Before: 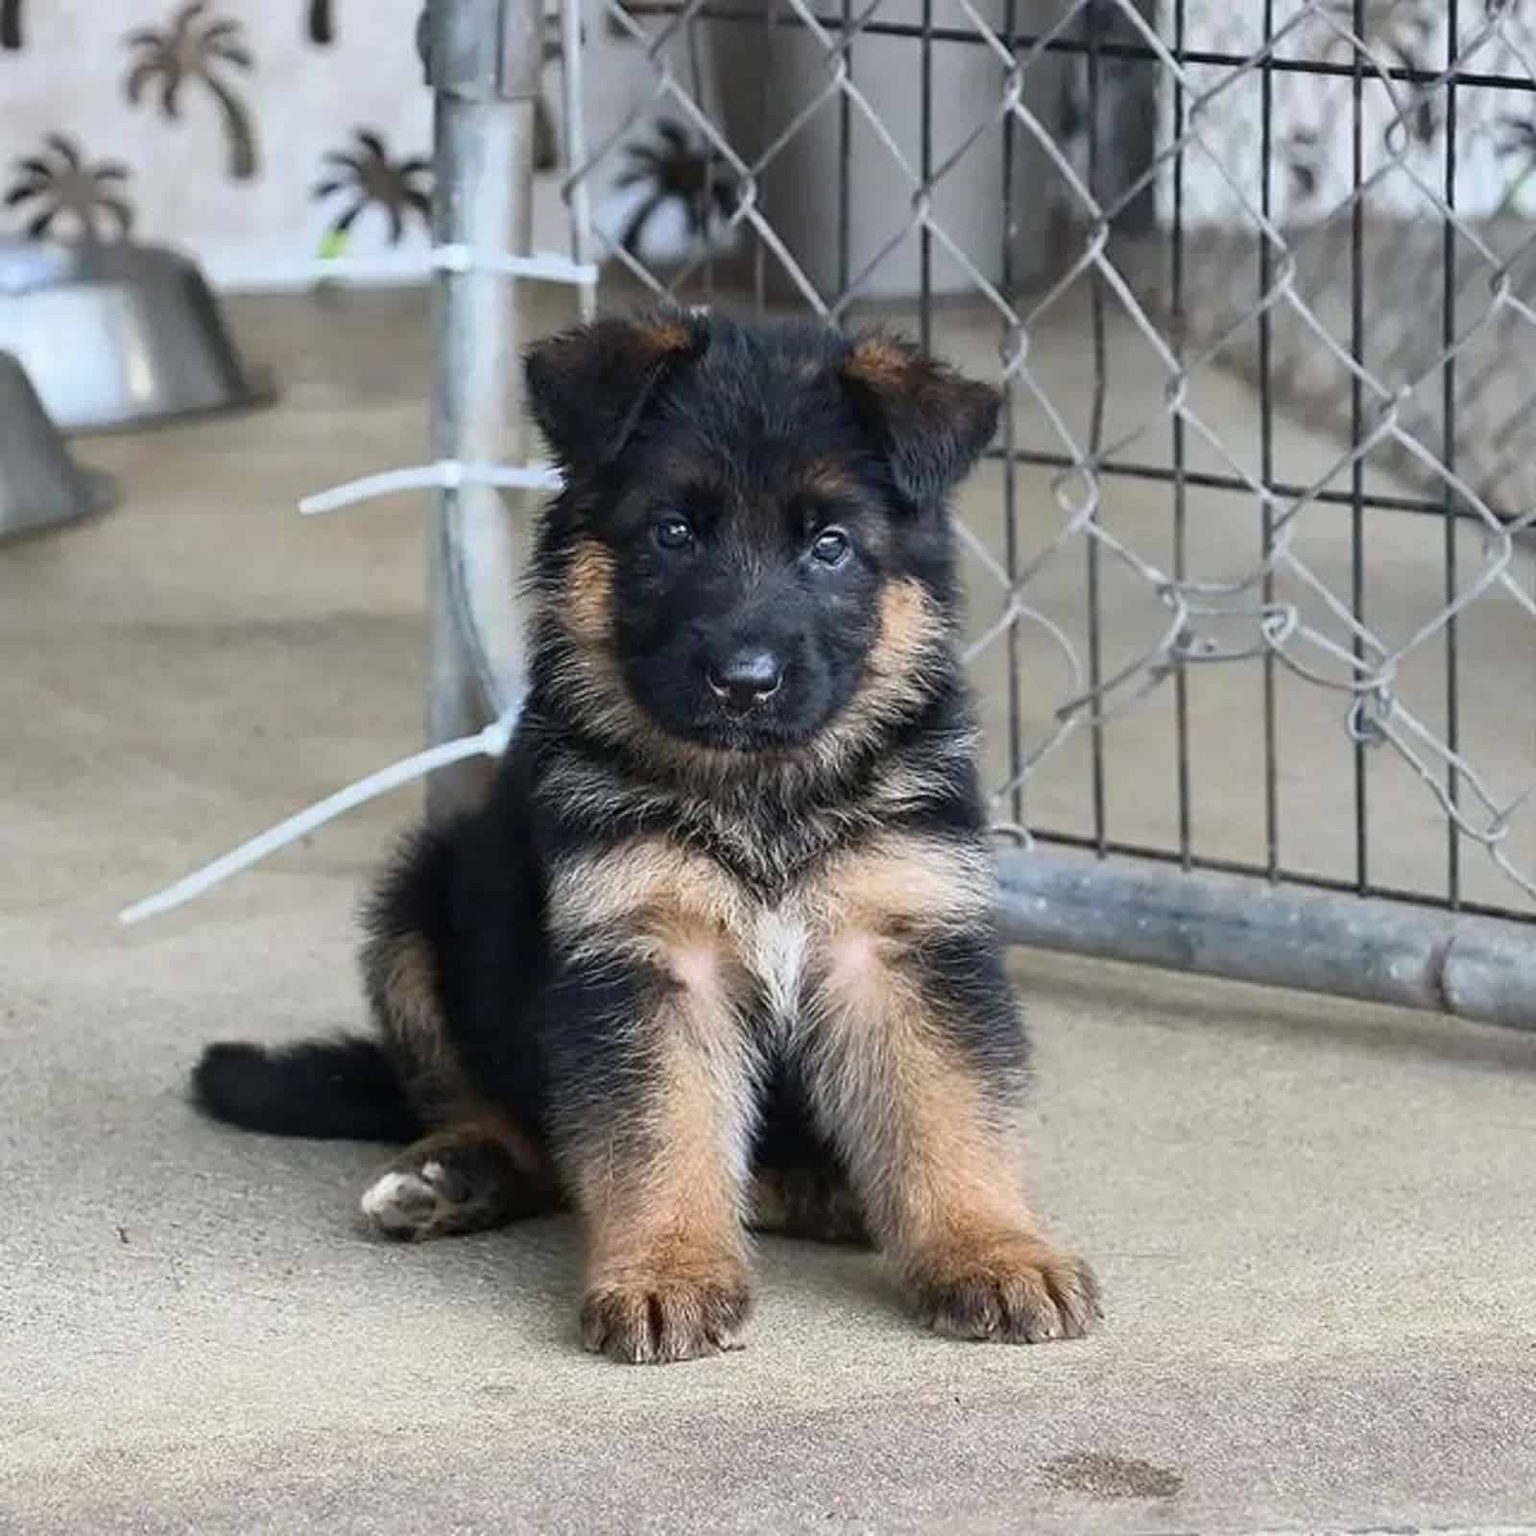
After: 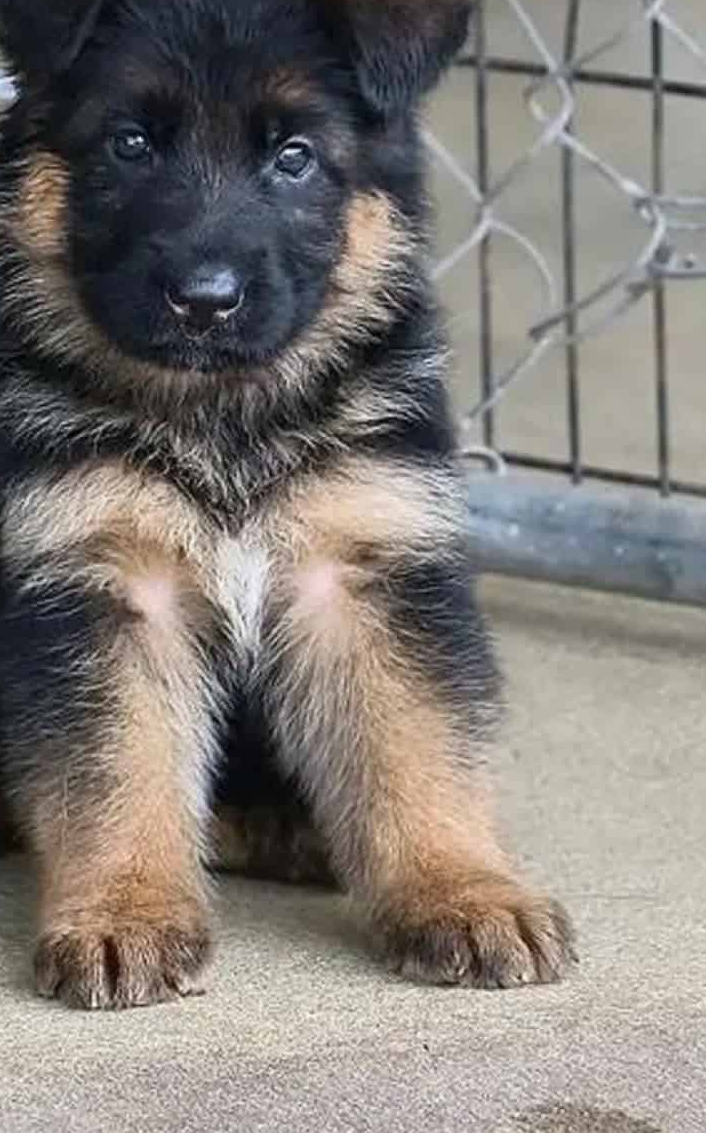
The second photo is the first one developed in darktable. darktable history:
crop: left 35.703%, top 25.734%, right 20.136%, bottom 3.446%
